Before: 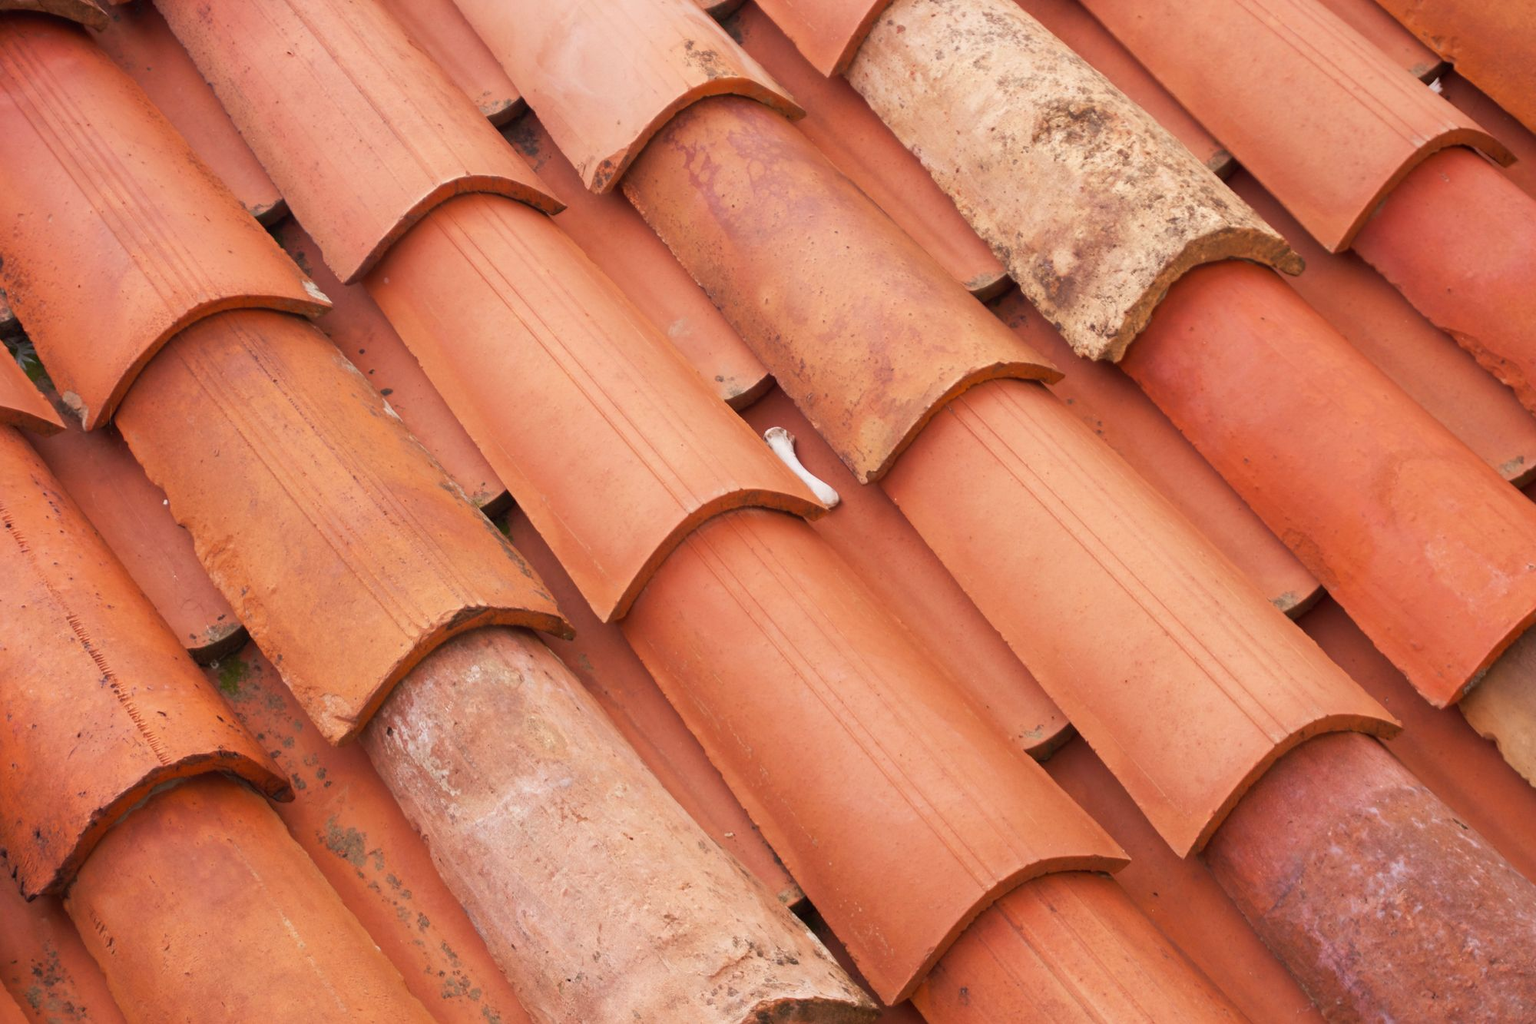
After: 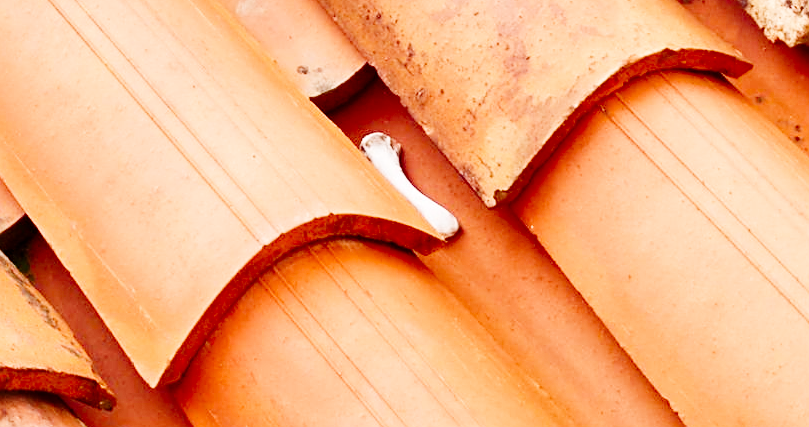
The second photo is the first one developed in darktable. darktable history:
crop: left 31.723%, top 31.773%, right 27.792%, bottom 36.179%
sharpen: on, module defaults
shadows and highlights: shadows 11.66, white point adjustment 1.16, soften with gaussian
tone curve: curves: ch0 [(0, 0) (0.004, 0) (0.133, 0.071) (0.325, 0.456) (0.832, 0.957) (1, 1)], preserve colors none
